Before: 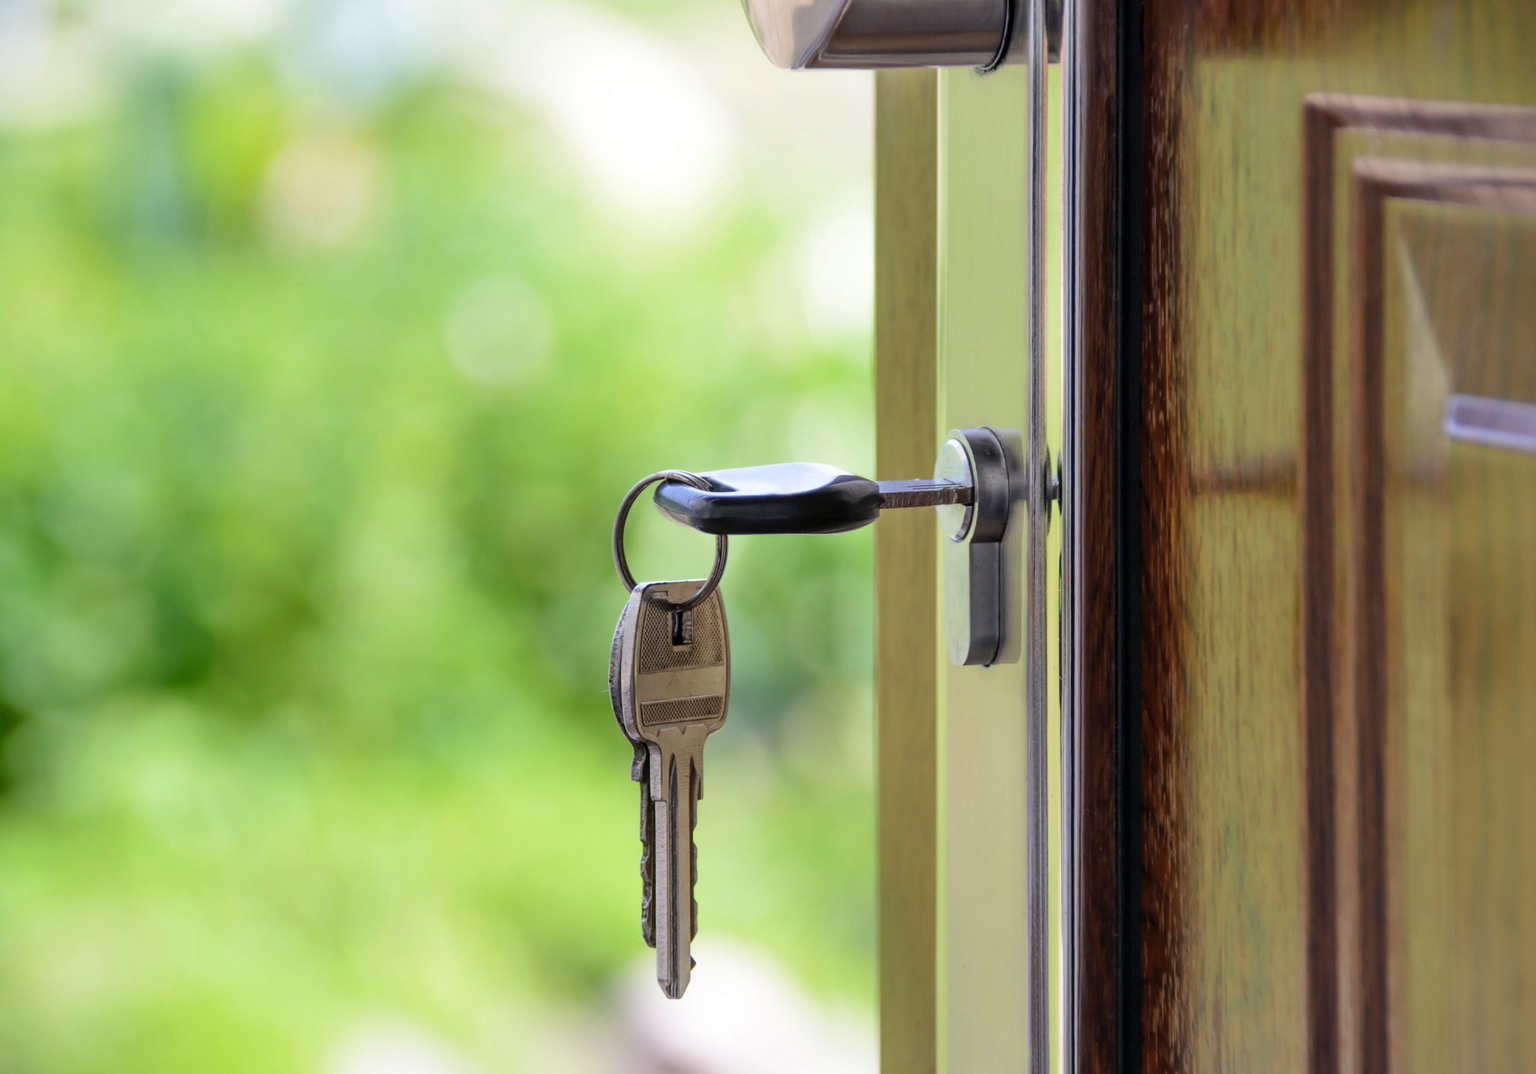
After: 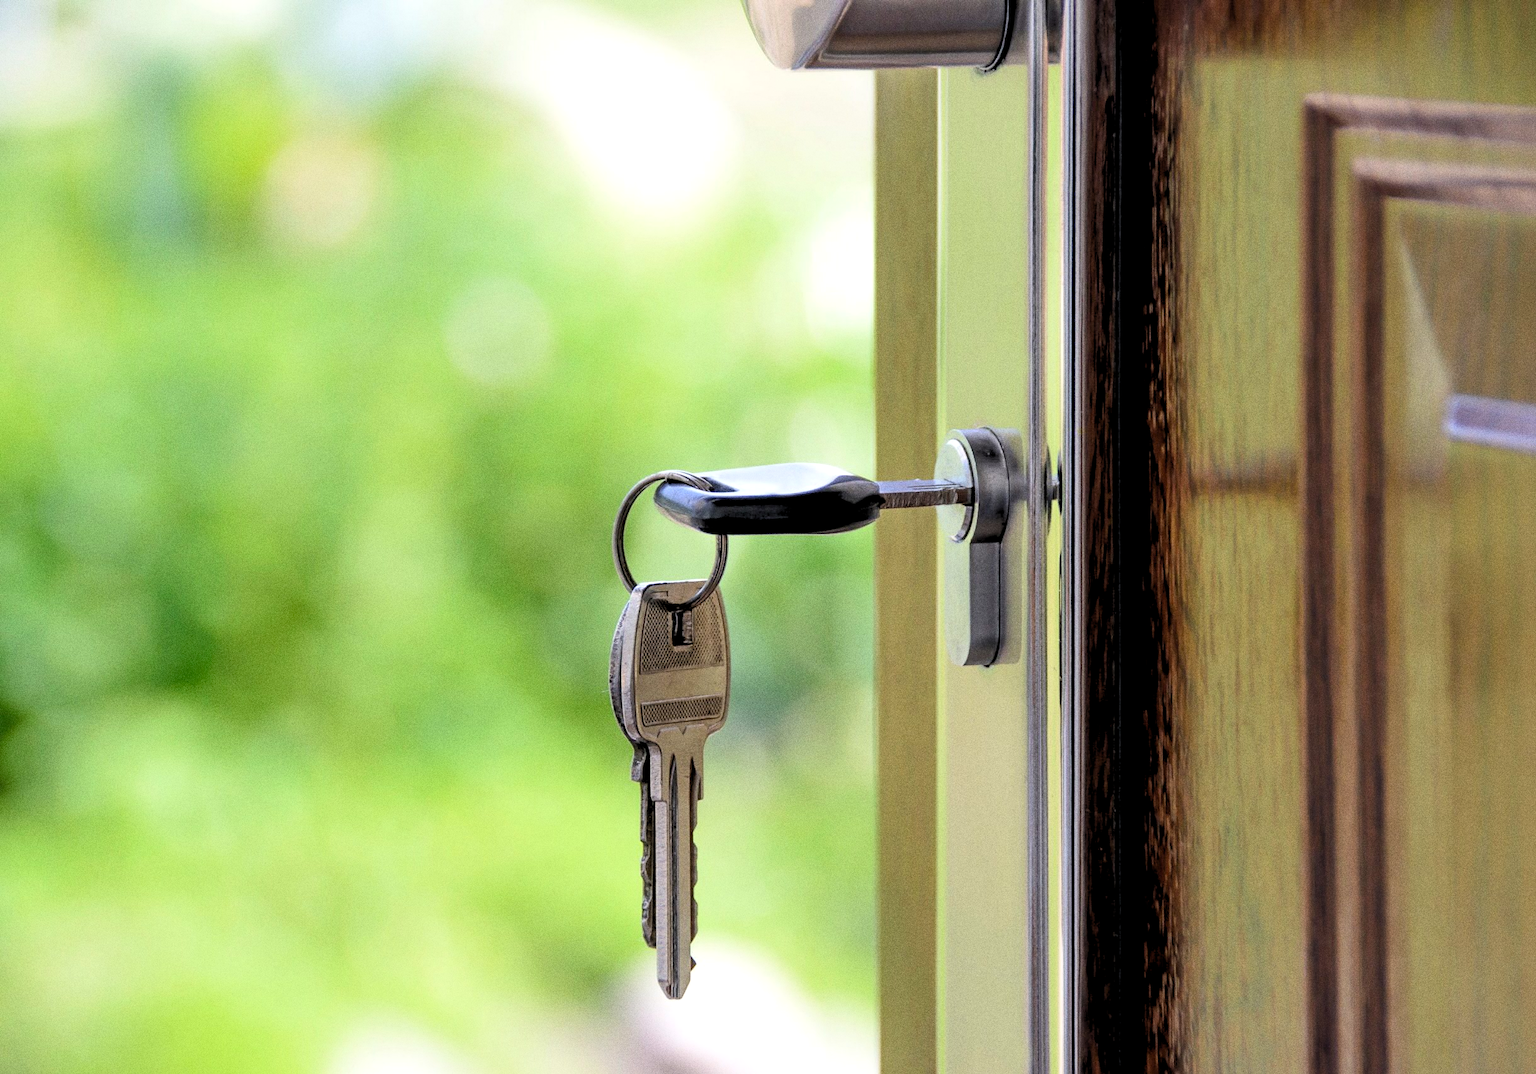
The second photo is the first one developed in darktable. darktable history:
sharpen: amount 0.2
rgb levels: levels [[0.013, 0.434, 0.89], [0, 0.5, 1], [0, 0.5, 1]]
grain: coarseness 0.09 ISO, strength 40%
